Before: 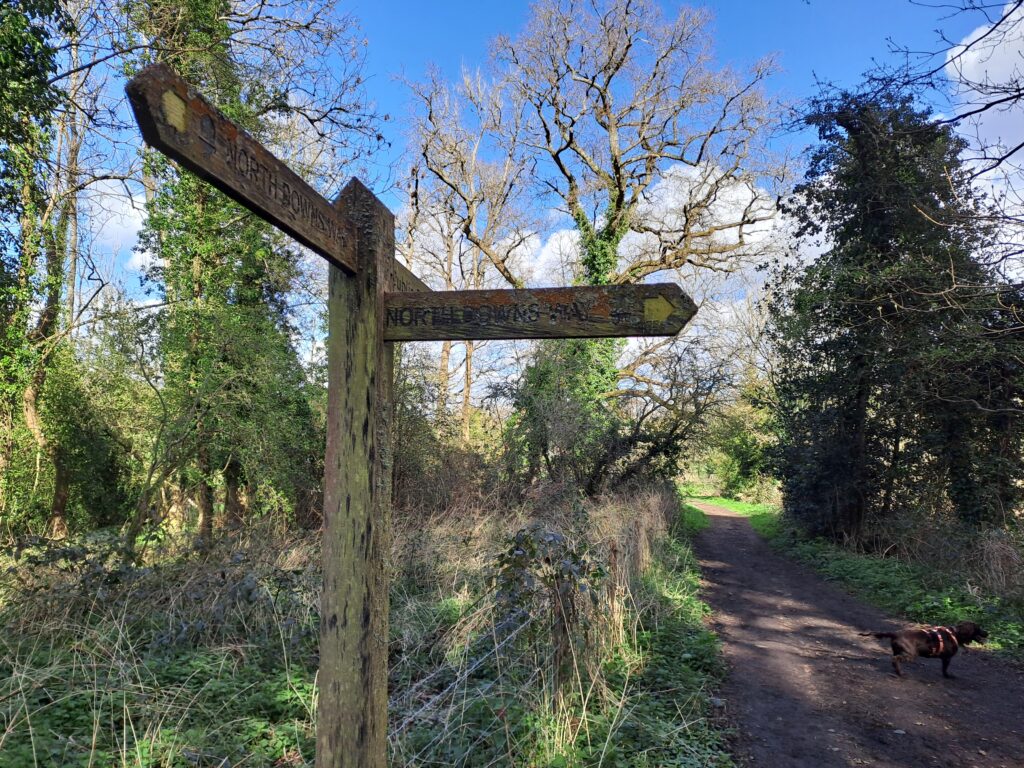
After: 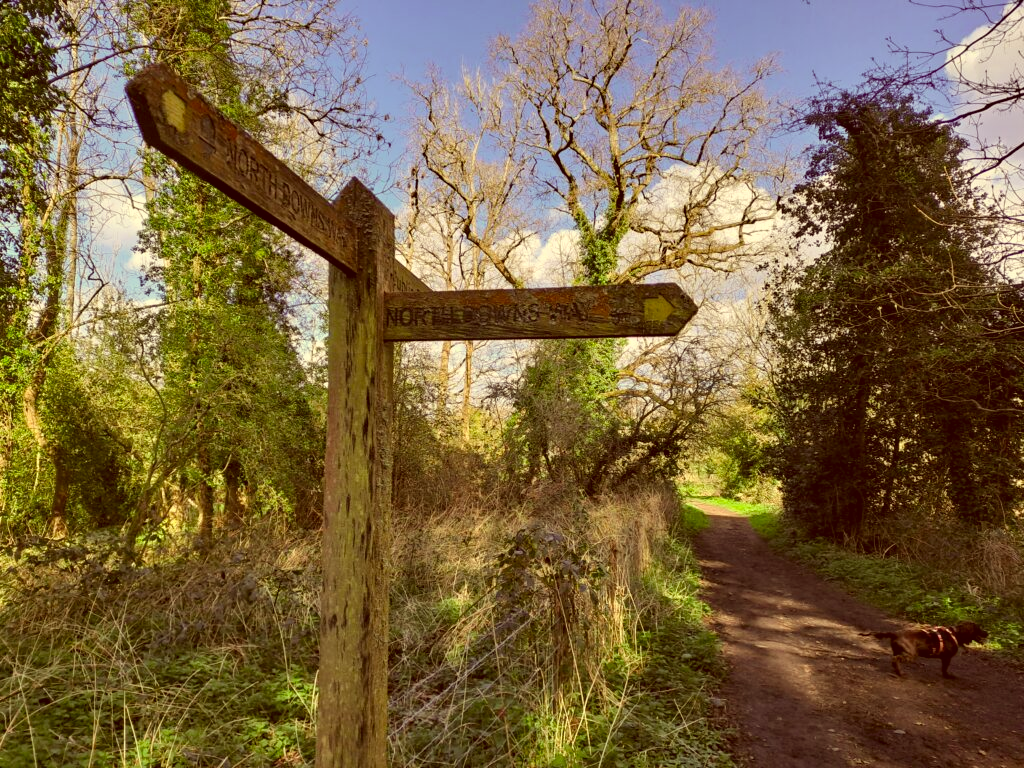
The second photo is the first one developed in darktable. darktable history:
color correction: highlights a* 1.07, highlights b* 24.69, shadows a* 15.2, shadows b* 24.76
